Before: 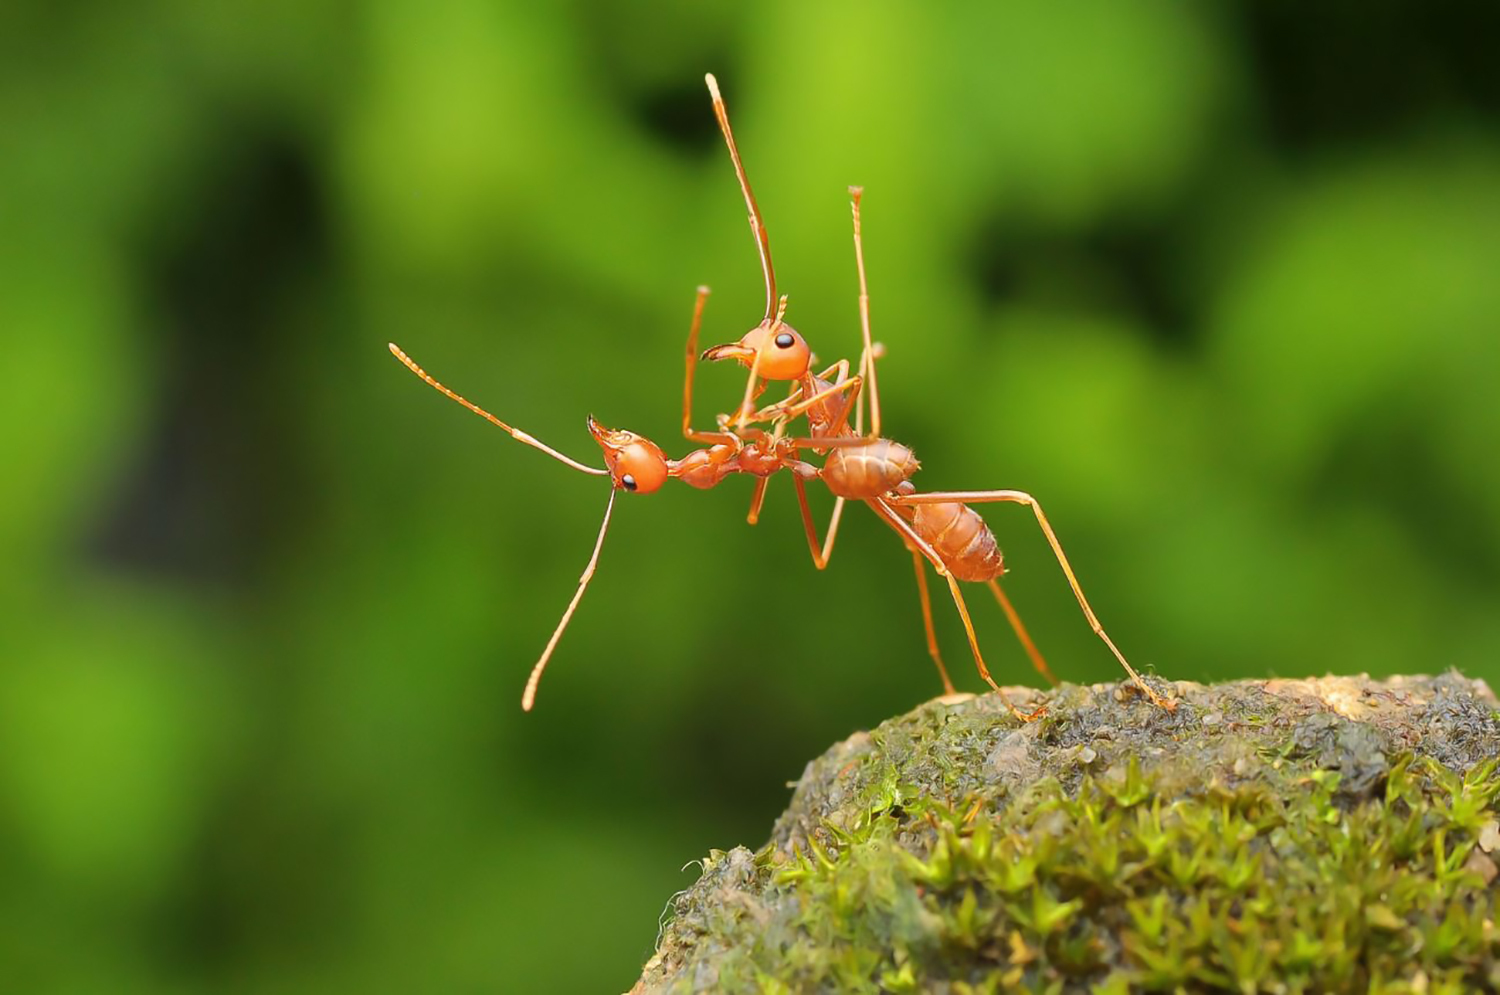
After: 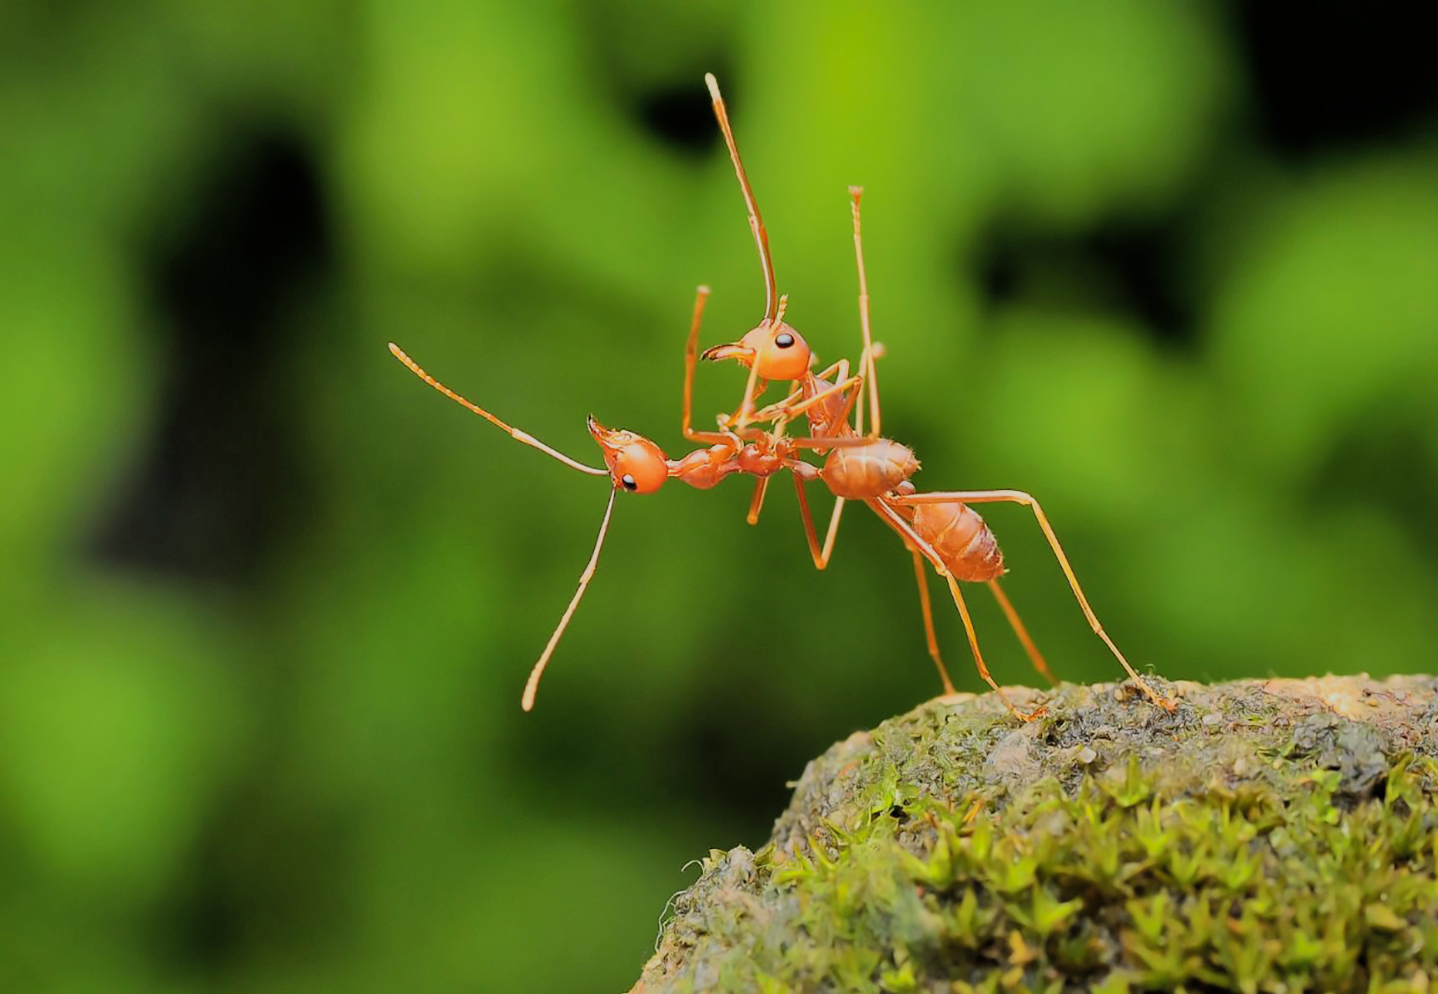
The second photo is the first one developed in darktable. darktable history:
filmic rgb: black relative exposure -5 EV, hardness 2.88, contrast 1.3, highlights saturation mix -10%
exposure: compensate highlight preservation false
crop: right 4.126%, bottom 0.031%
shadows and highlights: shadows 40, highlights -60
